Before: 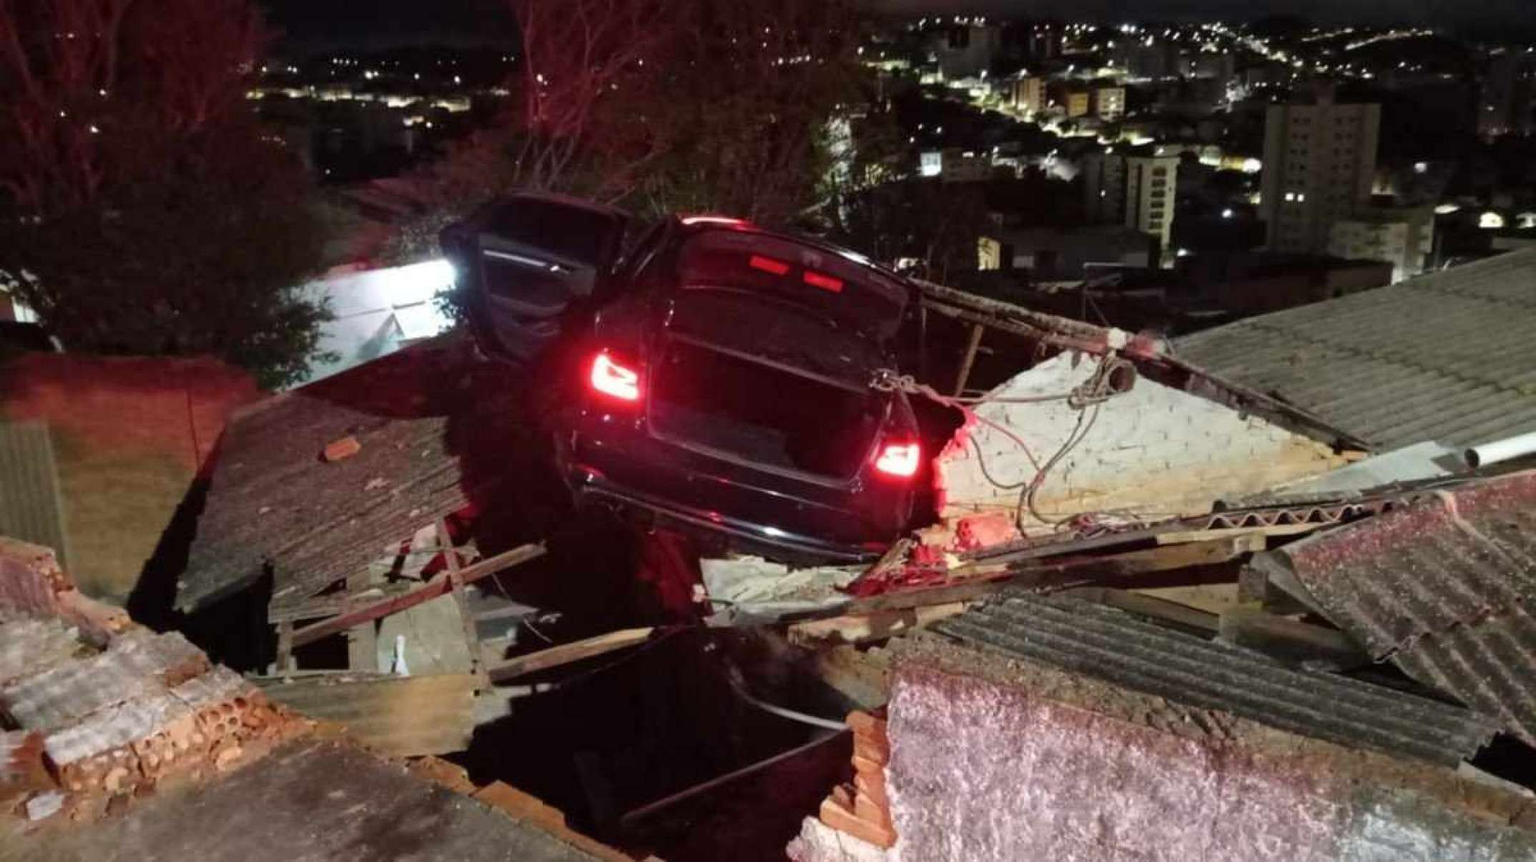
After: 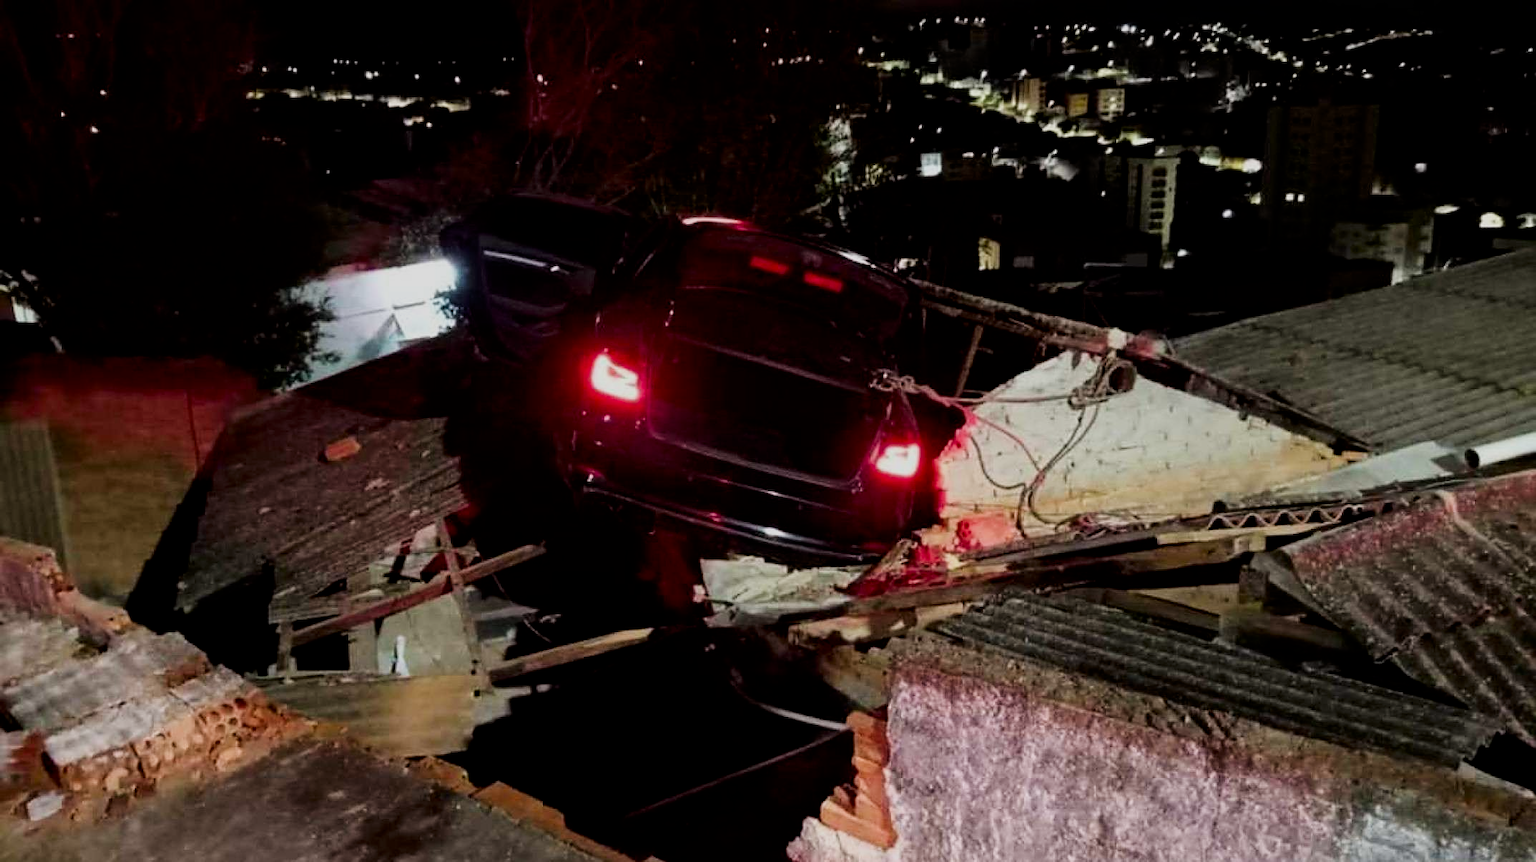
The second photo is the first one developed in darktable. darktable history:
filmic rgb: black relative exposure -5 EV, hardness 2.88, contrast 1.2
contrast brightness saturation: contrast 0.07, brightness -0.14, saturation 0.11
sharpen: radius 1.864, amount 0.398, threshold 1.271
exposure: compensate highlight preservation false
